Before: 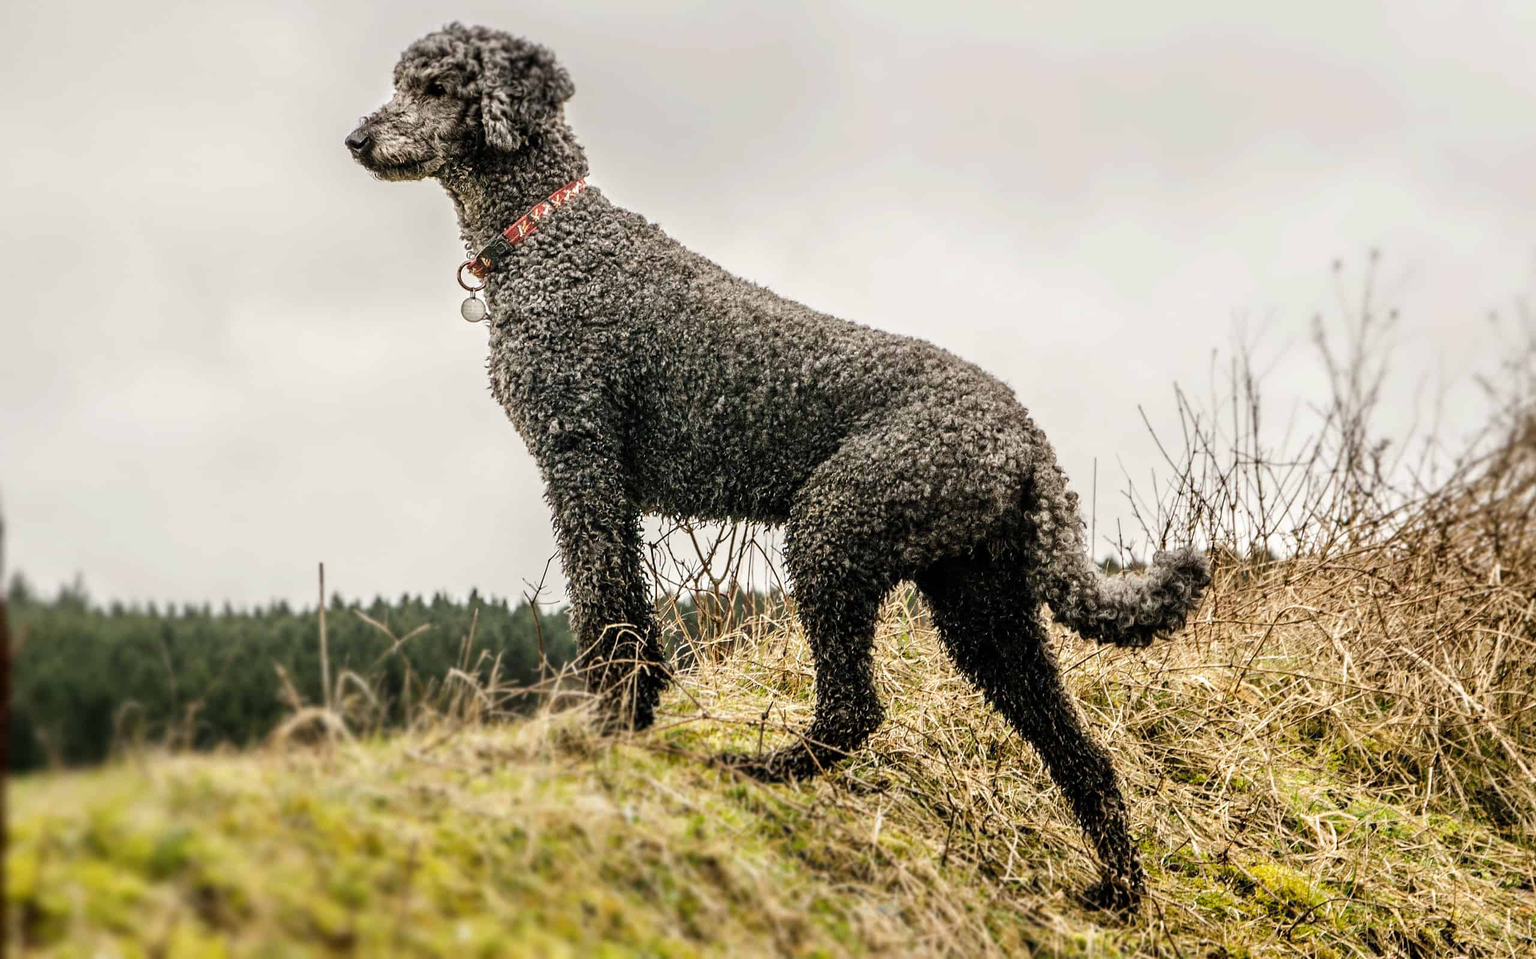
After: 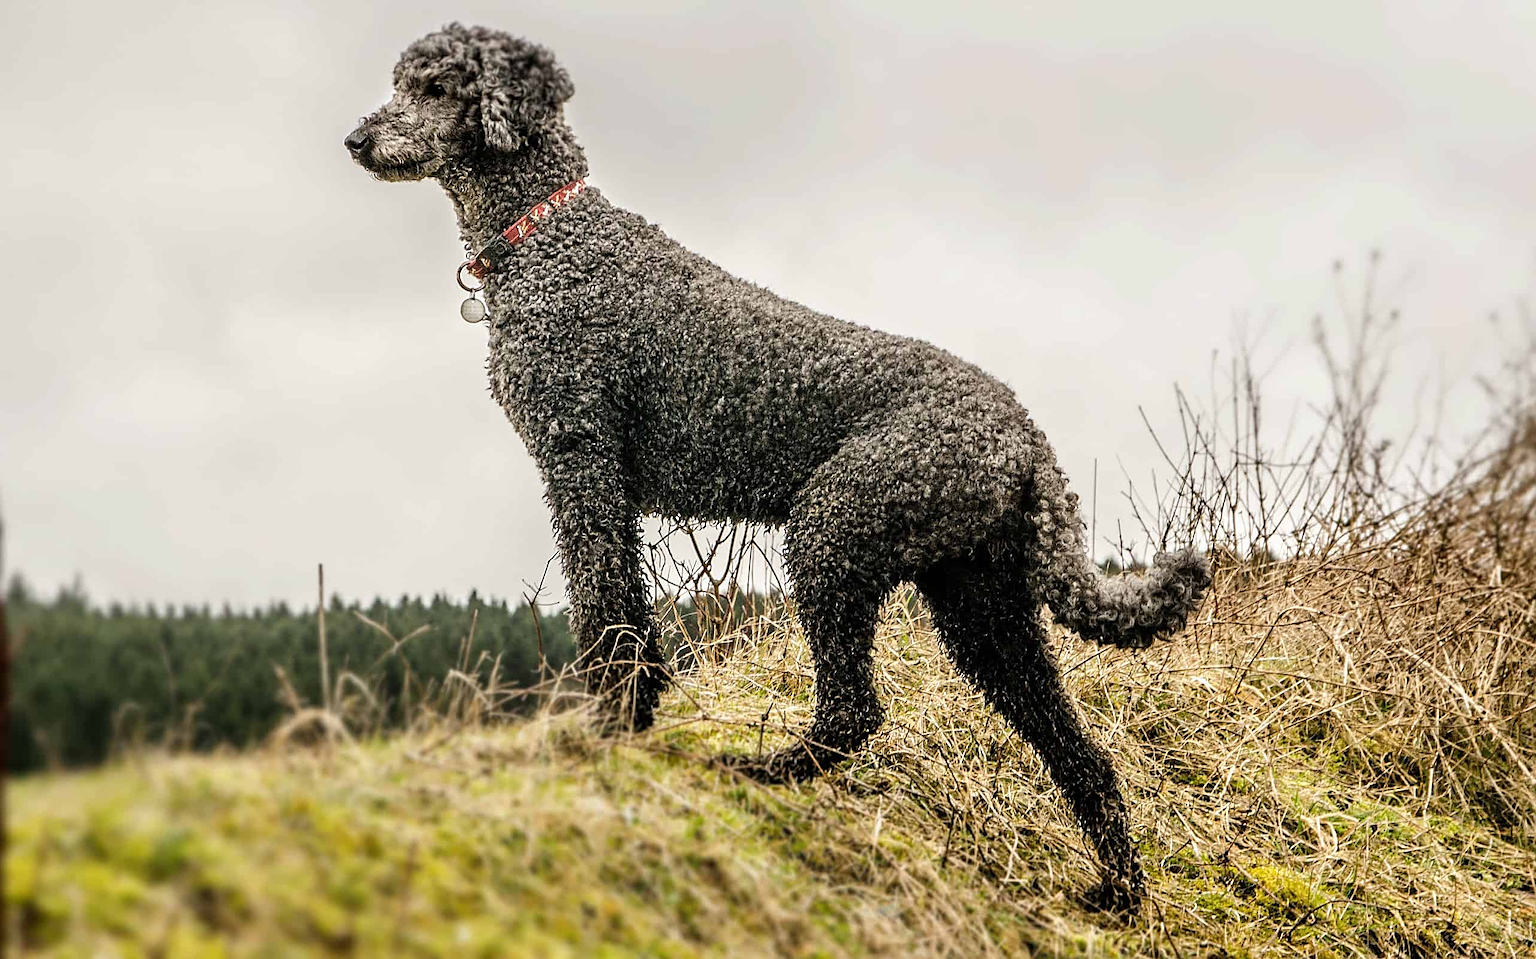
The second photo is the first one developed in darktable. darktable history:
crop and rotate: left 0.104%, bottom 0.013%
sharpen: on, module defaults
